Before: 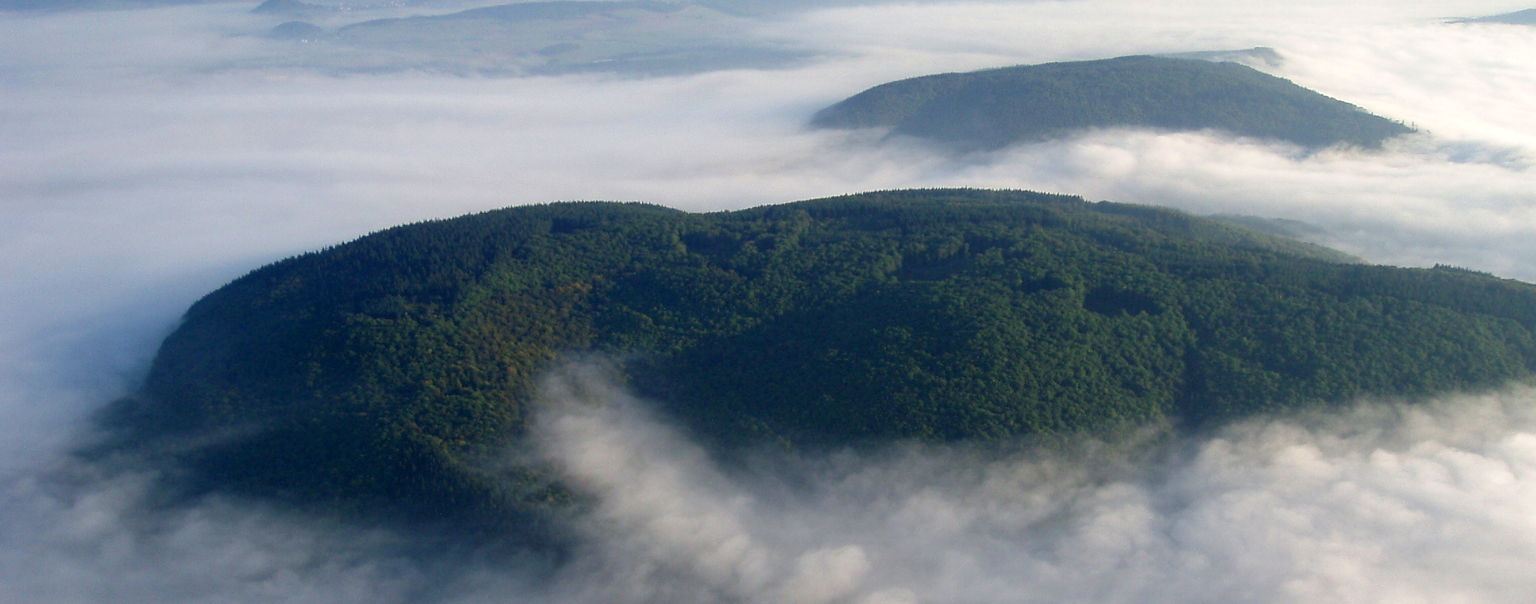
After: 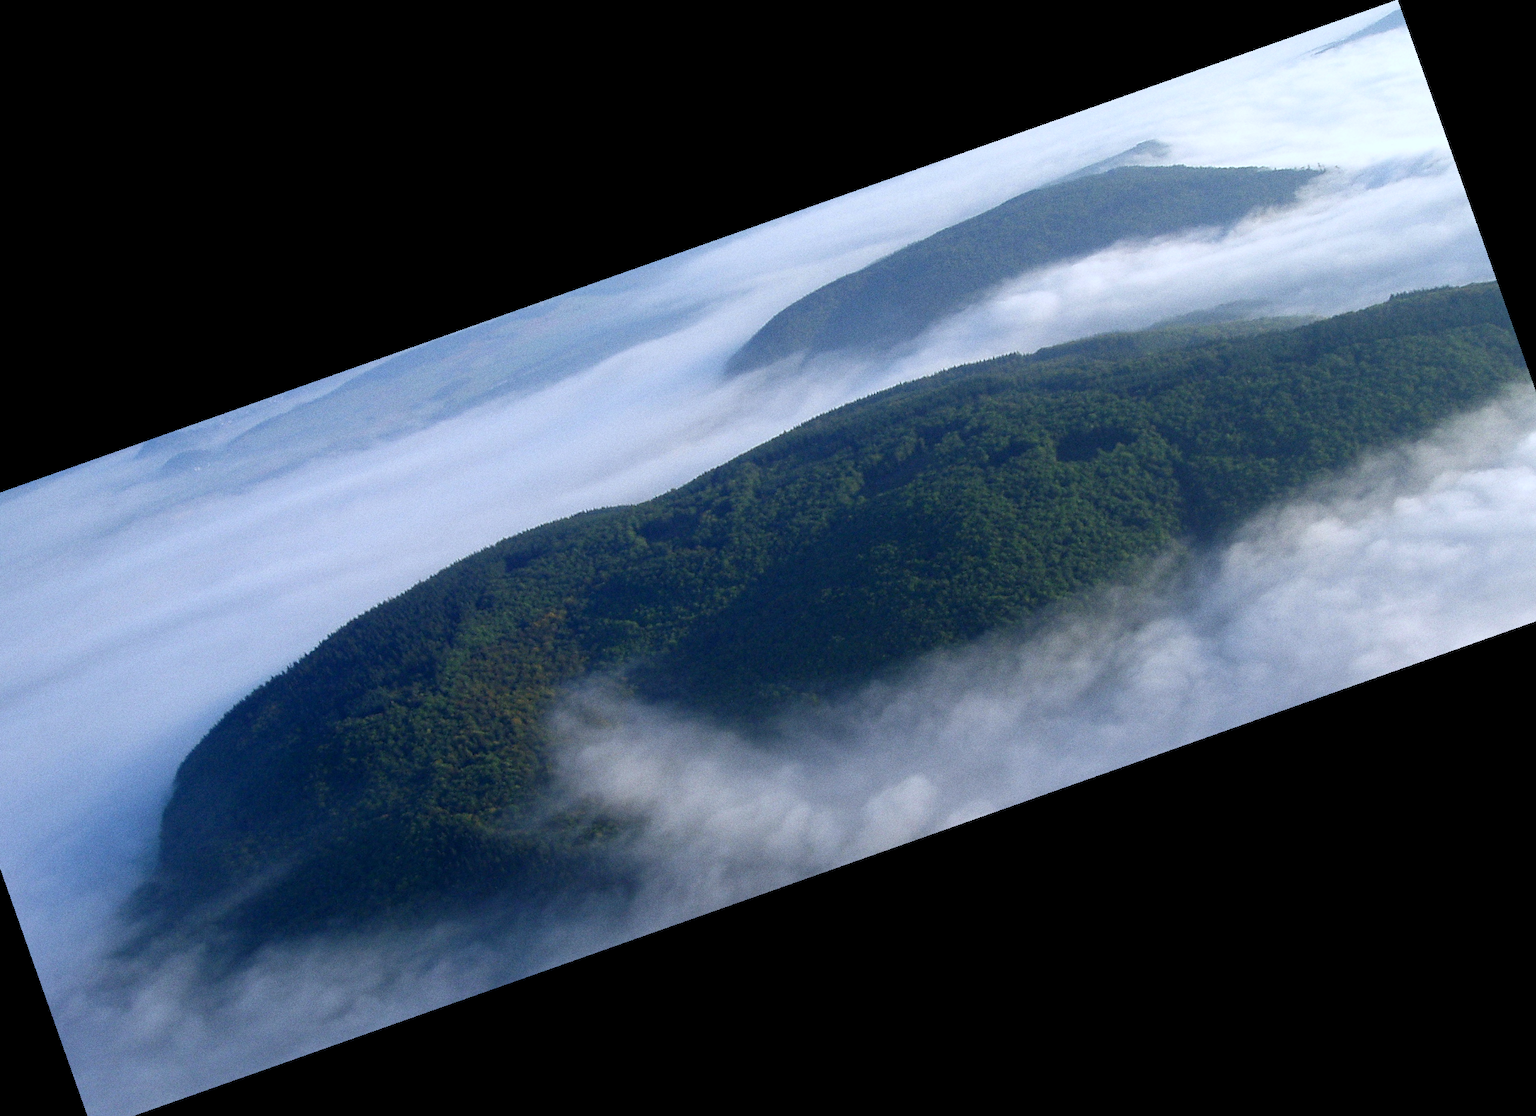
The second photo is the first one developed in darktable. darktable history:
grain: coarseness 0.09 ISO
crop and rotate: angle 19.43°, left 6.812%, right 4.125%, bottom 1.087%
white balance: red 0.926, green 1.003, blue 1.133
